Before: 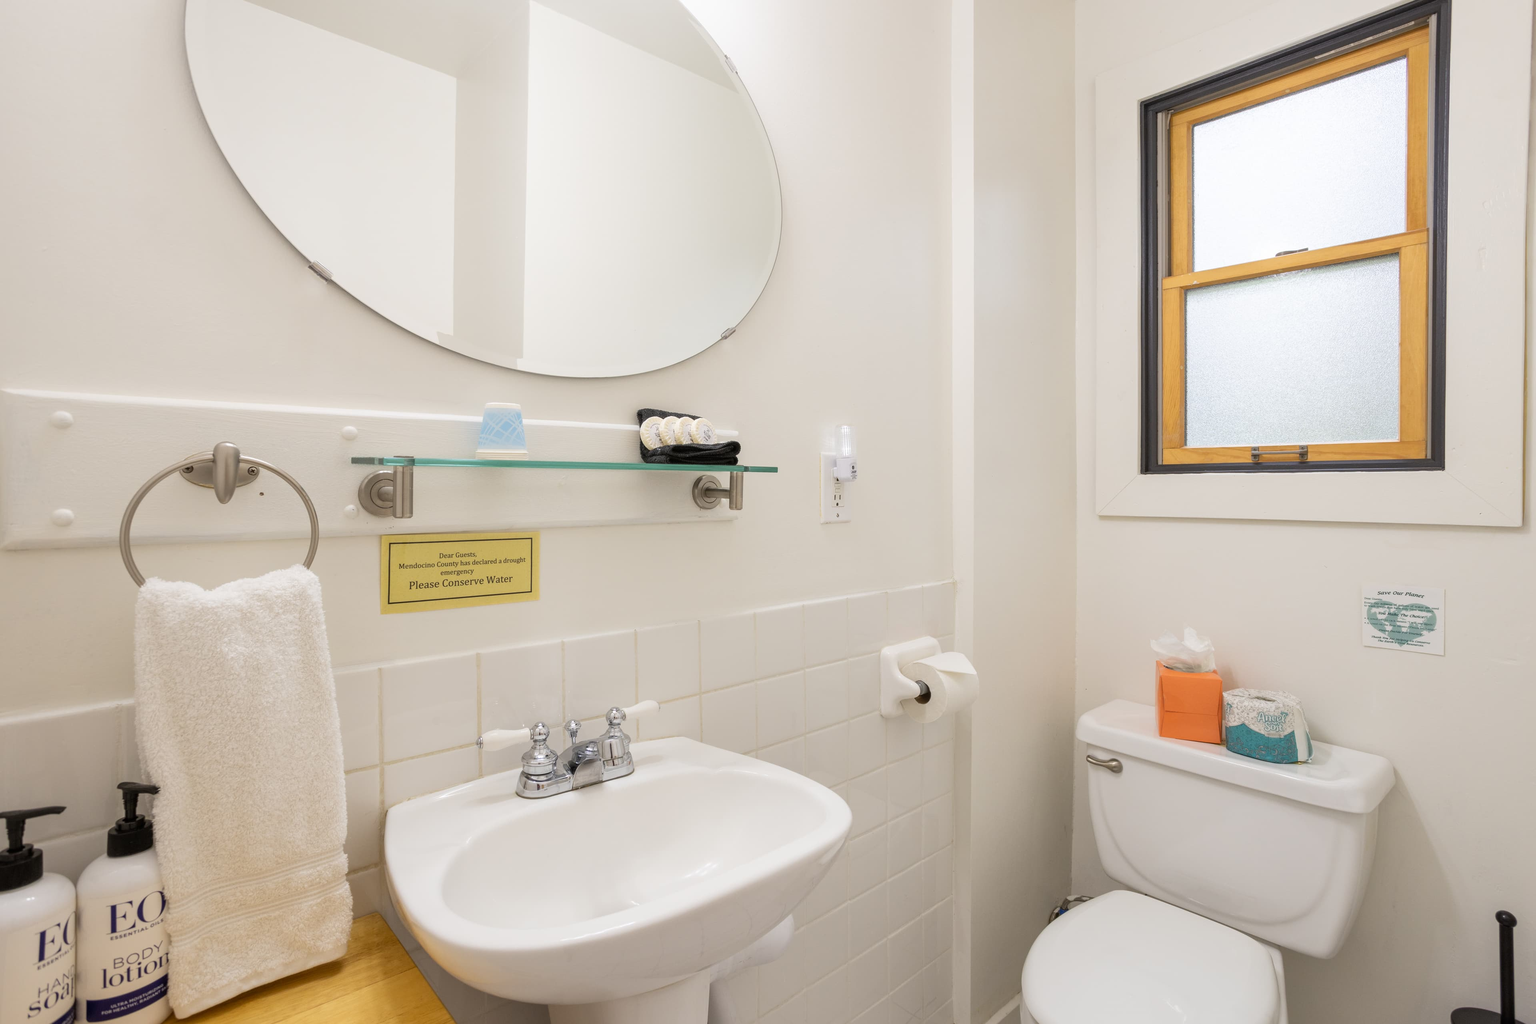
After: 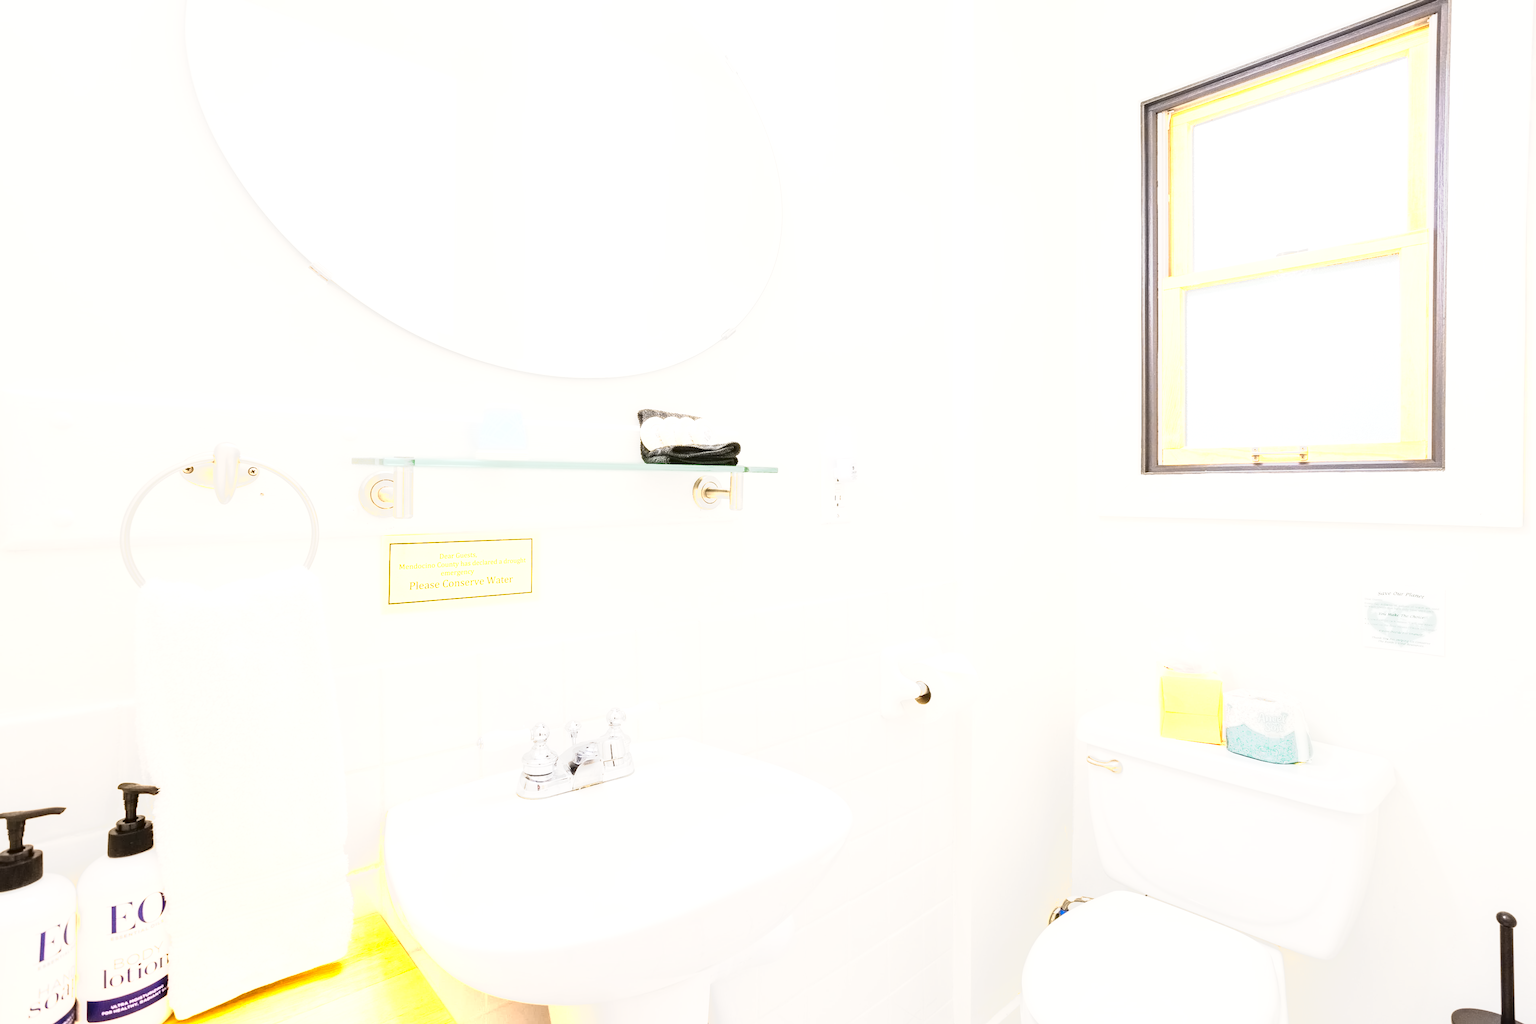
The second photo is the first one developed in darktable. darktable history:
contrast brightness saturation: contrast 0.2, brightness 0.156, saturation 0.218
tone curve: curves: ch0 [(0, 0) (0.003, 0.005) (0.011, 0.018) (0.025, 0.041) (0.044, 0.072) (0.069, 0.113) (0.1, 0.163) (0.136, 0.221) (0.177, 0.289) (0.224, 0.366) (0.277, 0.452) (0.335, 0.546) (0.399, 0.65) (0.468, 0.763) (0.543, 0.885) (0.623, 0.93) (0.709, 0.946) (0.801, 0.963) (0.898, 0.981) (1, 1)], preserve colors none
color zones: curves: ch0 [(0.099, 0.624) (0.257, 0.596) (0.384, 0.376) (0.529, 0.492) (0.697, 0.564) (0.768, 0.532) (0.908, 0.644)]; ch1 [(0.112, 0.564) (0.254, 0.612) (0.432, 0.676) (0.592, 0.456) (0.743, 0.684) (0.888, 0.536)]; ch2 [(0.25, 0.5) (0.469, 0.36) (0.75, 0.5)]
tone equalizer: mask exposure compensation -0.507 EV
contrast equalizer: octaves 7, y [[0.5 ×6], [0.5 ×6], [0.5 ×6], [0 ×6], [0, 0.039, 0.251, 0.29, 0.293, 0.292]]
exposure: black level correction 0, exposure 0.499 EV, compensate highlight preservation false
